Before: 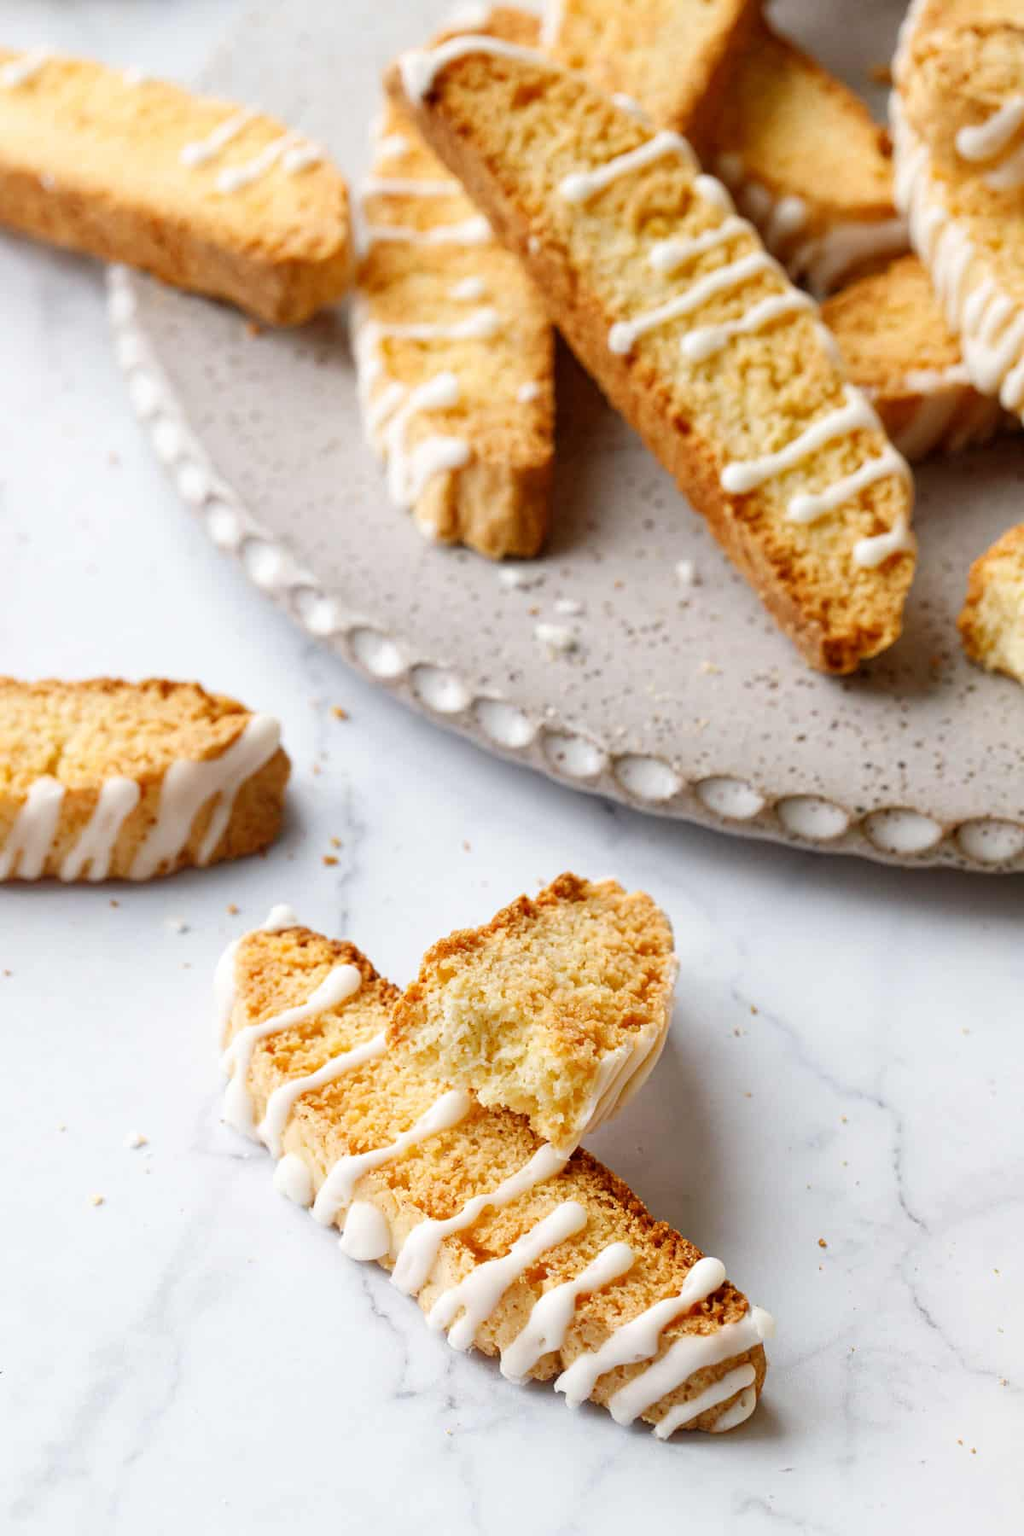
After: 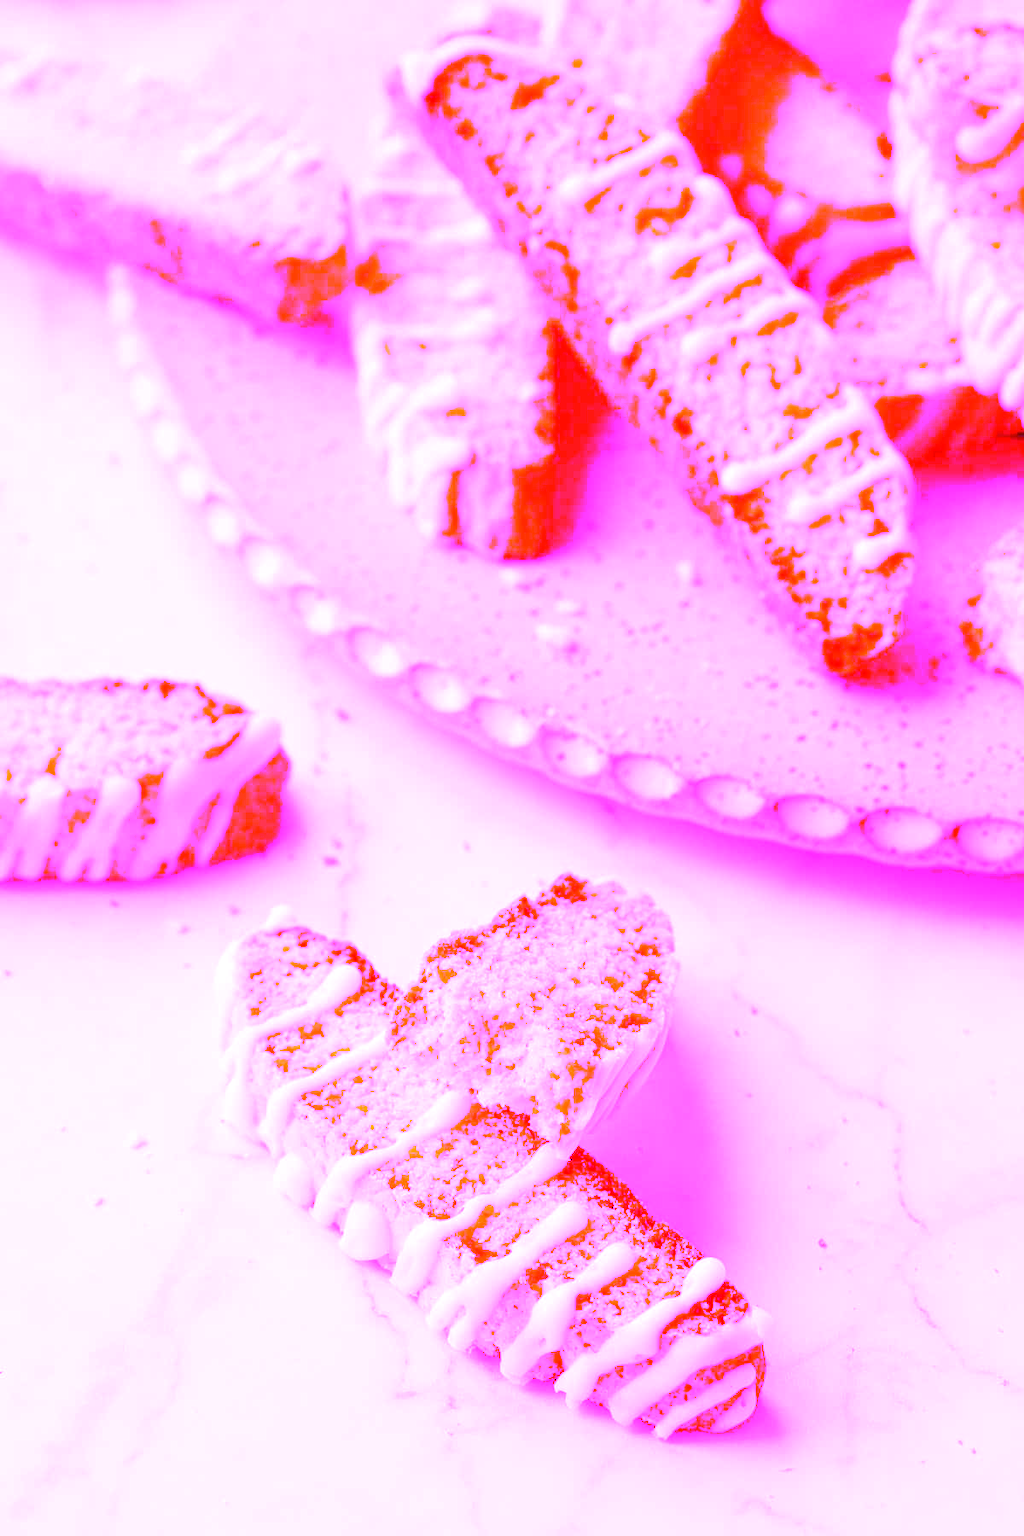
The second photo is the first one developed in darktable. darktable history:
white balance: red 8, blue 8
